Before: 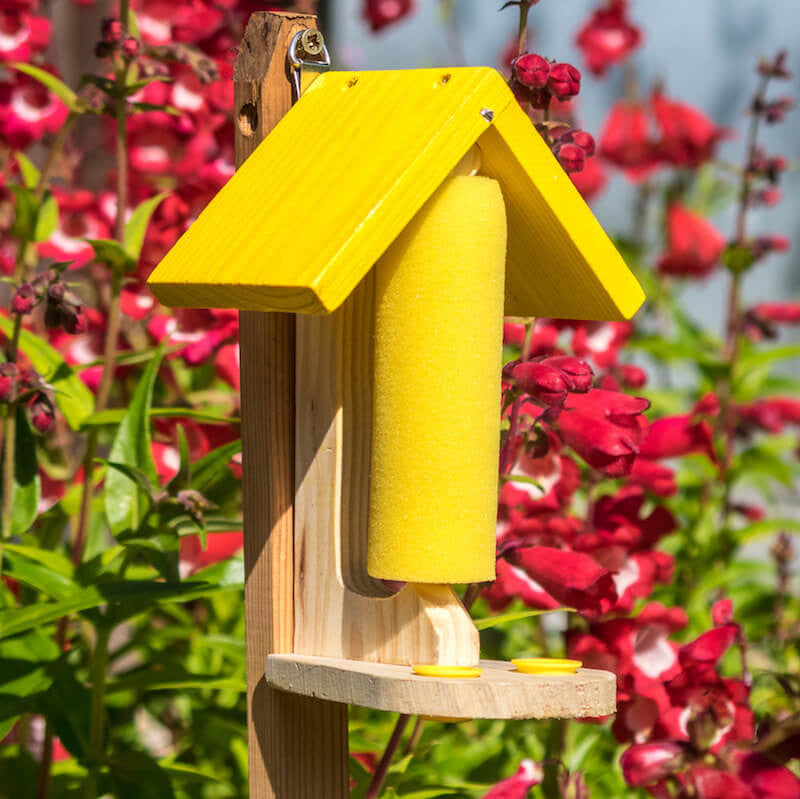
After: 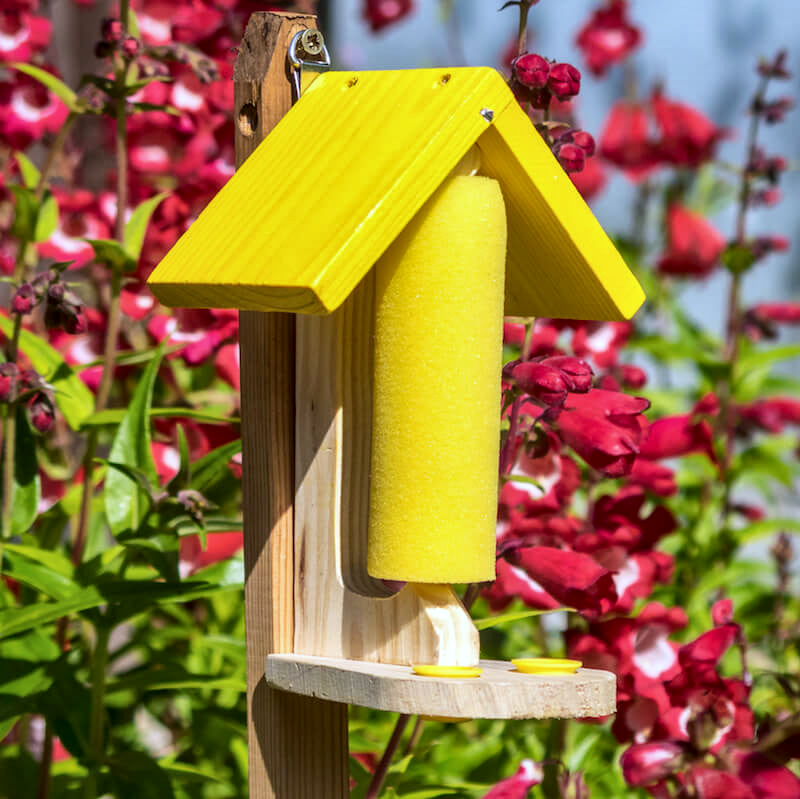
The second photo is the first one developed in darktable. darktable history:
white balance: red 0.931, blue 1.11
local contrast: mode bilateral grid, contrast 20, coarseness 50, detail 150%, midtone range 0.2
